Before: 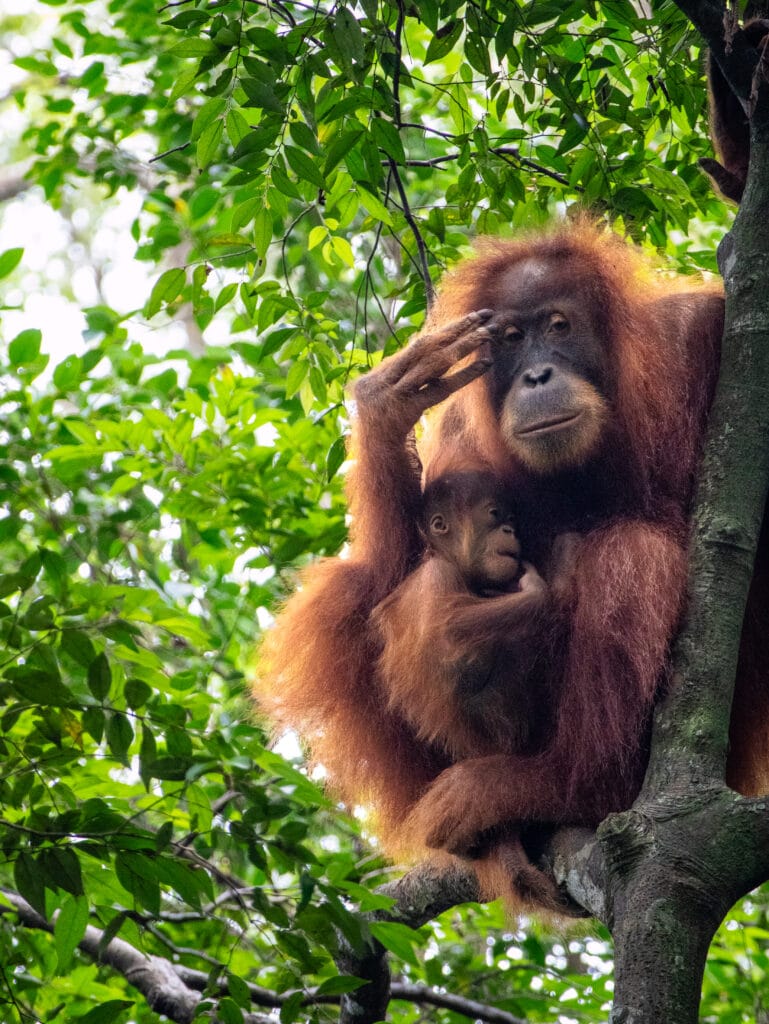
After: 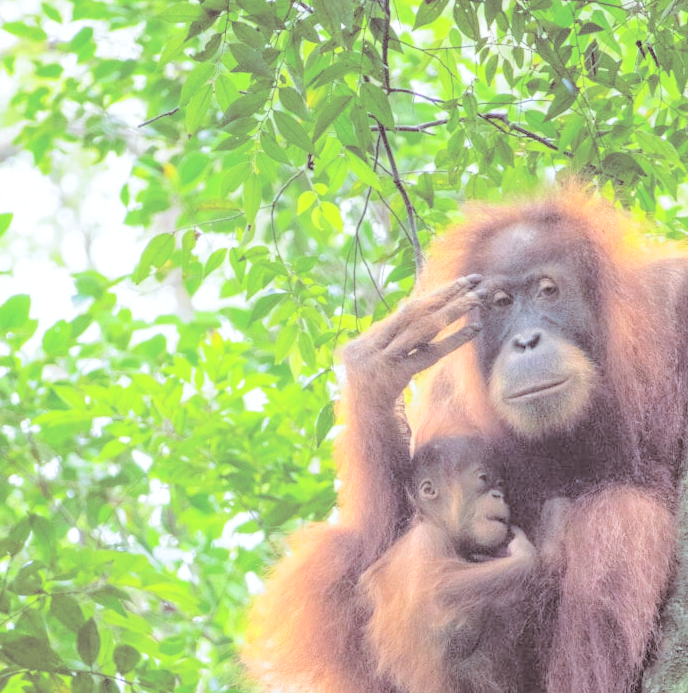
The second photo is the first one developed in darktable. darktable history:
white balance: red 0.925, blue 1.046
crop: left 1.509%, top 3.452%, right 7.696%, bottom 28.452%
contrast brightness saturation: brightness 1
split-toning: shadows › saturation 0.24, highlights › hue 54°, highlights › saturation 0.24
